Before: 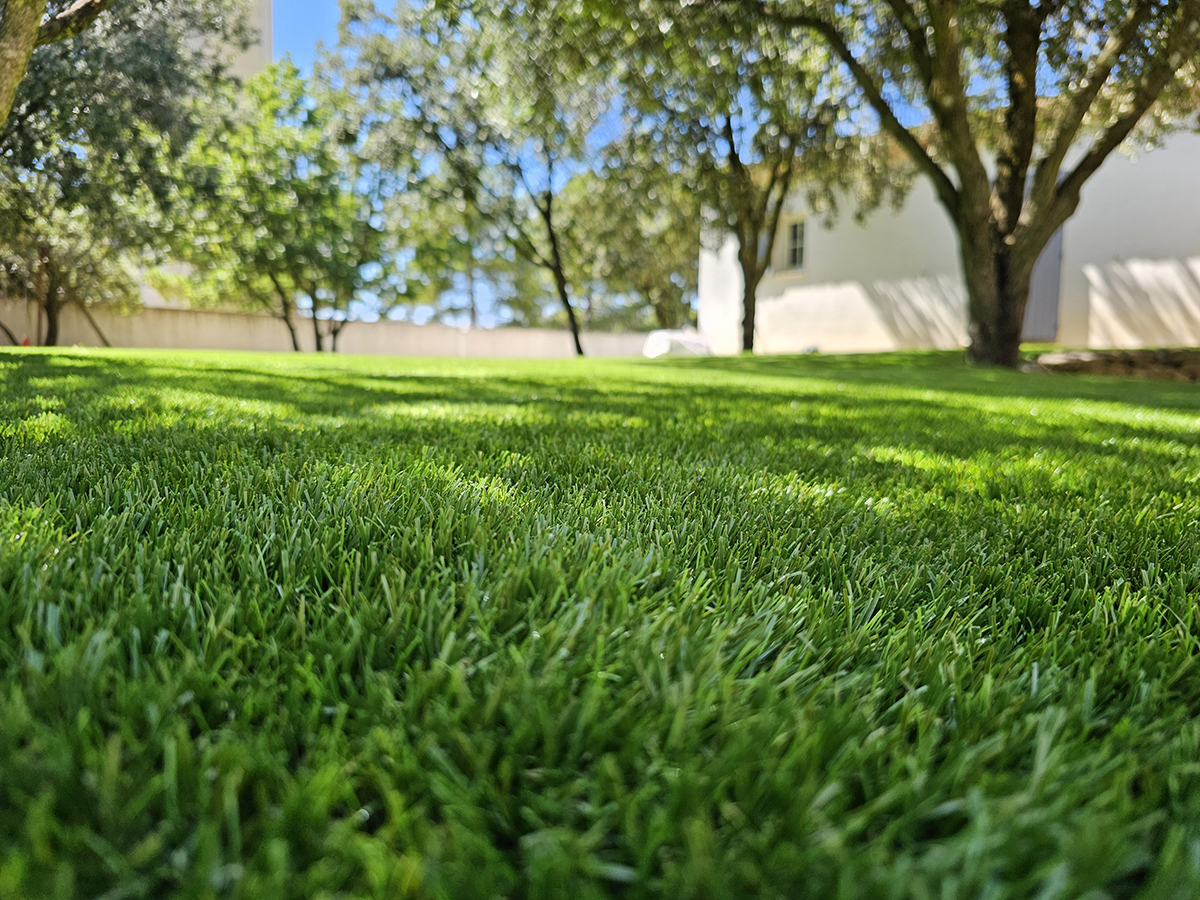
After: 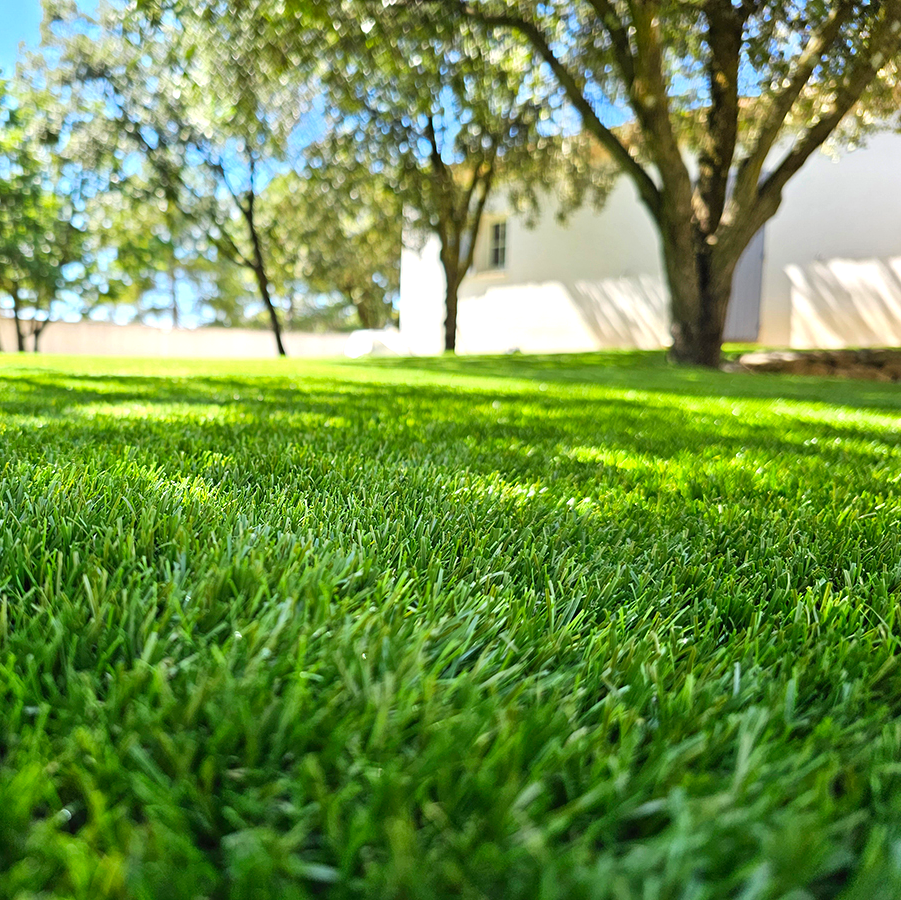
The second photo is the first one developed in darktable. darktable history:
crop and rotate: left 24.916%
exposure: exposure 0.56 EV, compensate highlight preservation false
